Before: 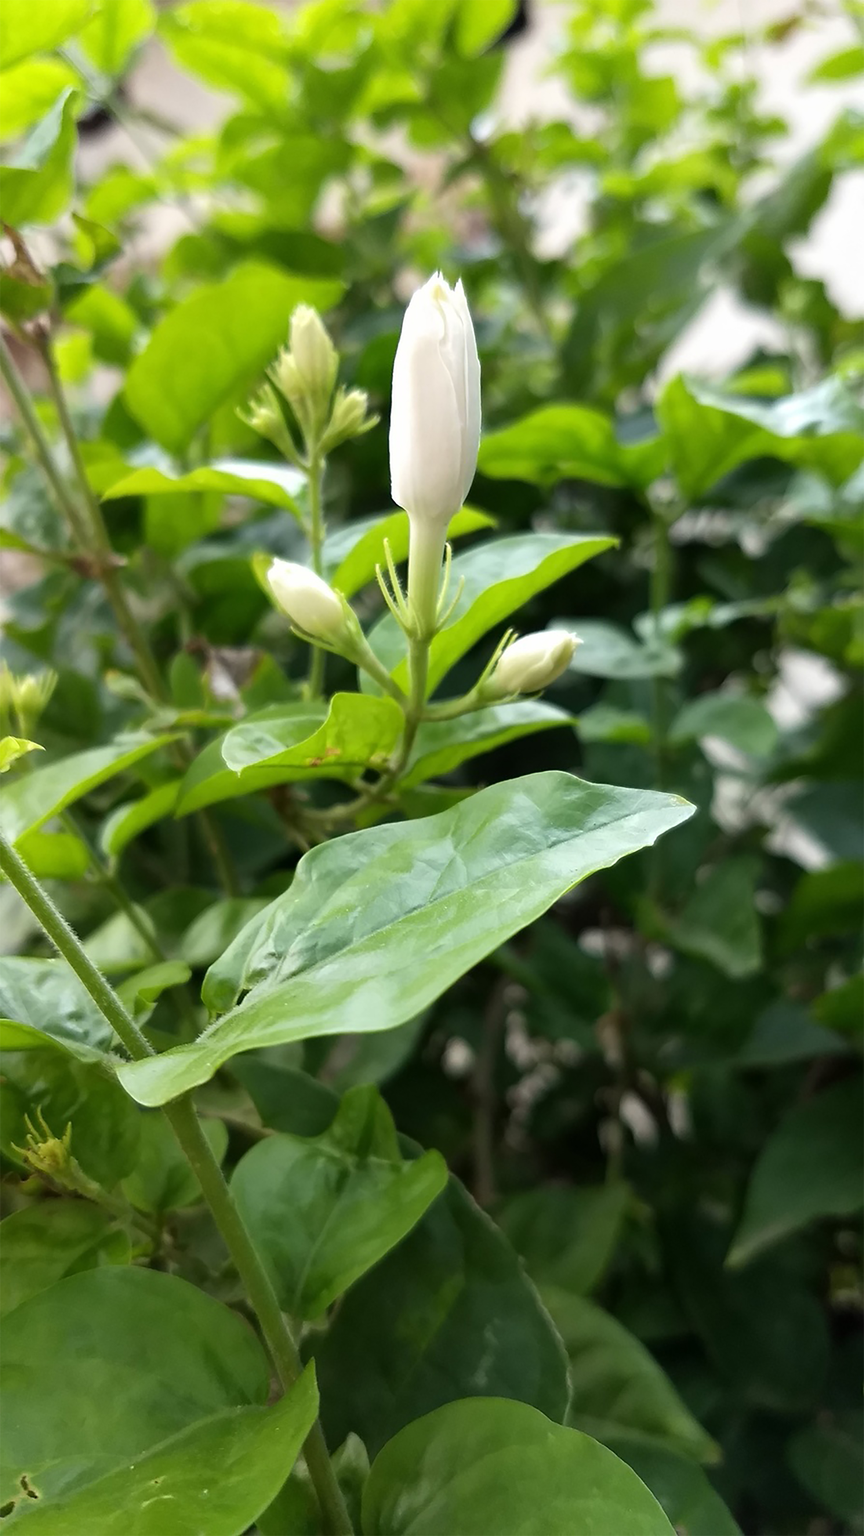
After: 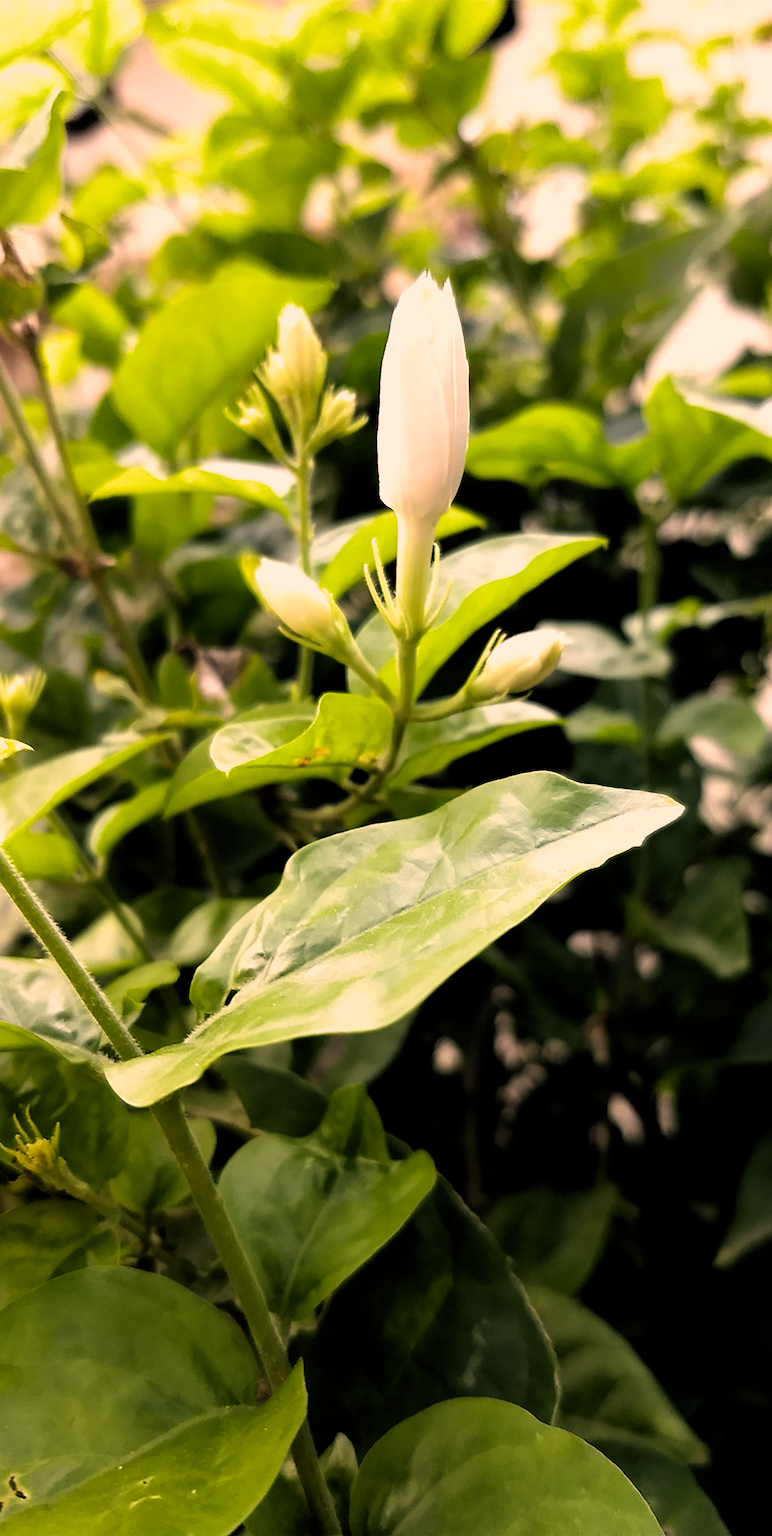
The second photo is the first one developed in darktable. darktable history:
filmic rgb: black relative exposure -5.59 EV, white relative exposure 2.52 EV, target black luminance 0%, hardness 4.51, latitude 67.12%, contrast 1.445, shadows ↔ highlights balance -3.67%, add noise in highlights 0, preserve chrominance max RGB, color science v3 (2019), use custom middle-gray values true, contrast in highlights soft
crop and rotate: left 1.417%, right 9.154%
color correction: highlights a* 21.19, highlights b* 19.61
